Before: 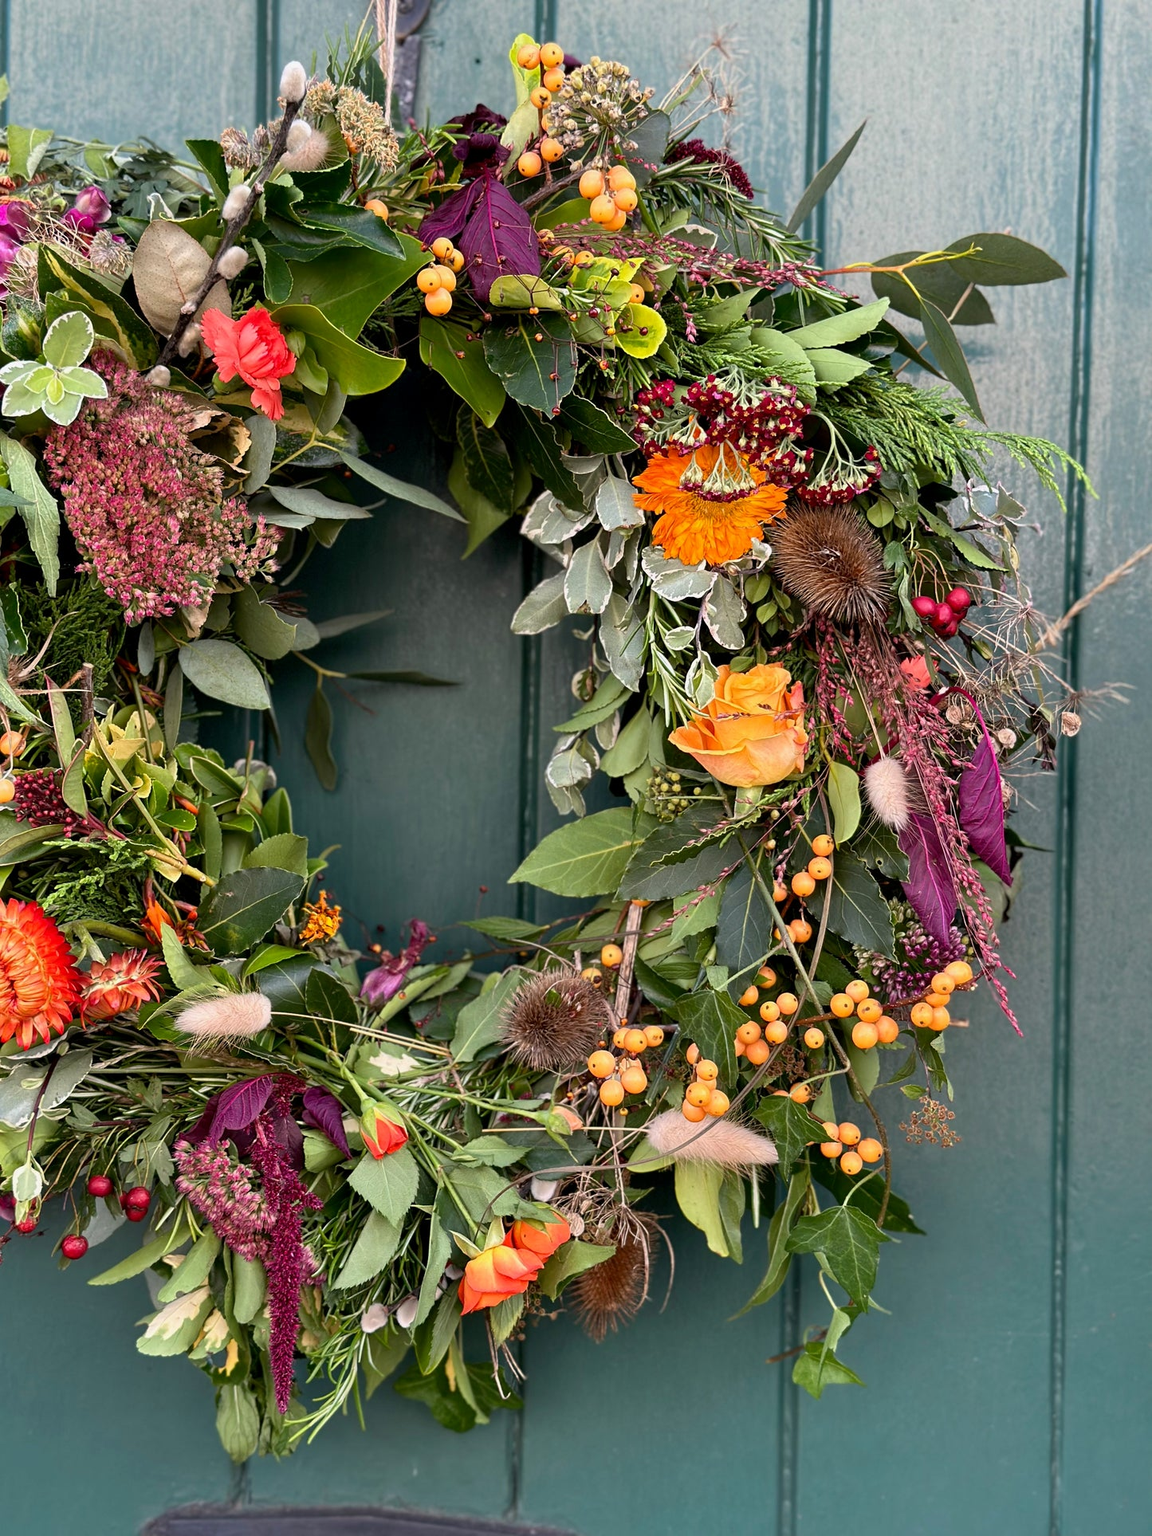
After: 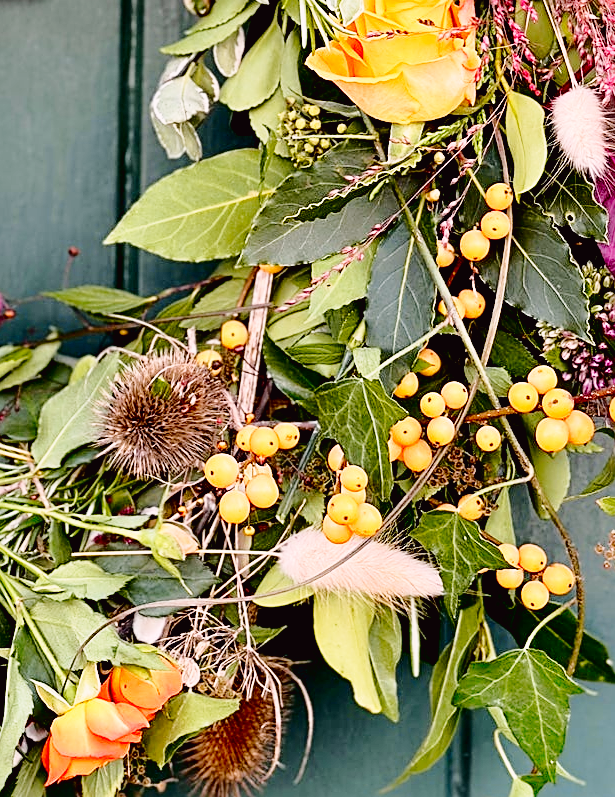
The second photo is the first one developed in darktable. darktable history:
crop: left 36.931%, top 44.858%, right 20.494%, bottom 13.77%
tone curve: curves: ch0 [(0.003, 0.015) (0.104, 0.07) (0.236, 0.218) (0.401, 0.443) (0.495, 0.55) (0.65, 0.68) (0.832, 0.858) (1, 0.977)]; ch1 [(0, 0) (0.161, 0.092) (0.35, 0.33) (0.379, 0.401) (0.45, 0.466) (0.489, 0.499) (0.55, 0.56) (0.621, 0.615) (0.718, 0.734) (1, 1)]; ch2 [(0, 0) (0.369, 0.427) (0.44, 0.434) (0.502, 0.501) (0.557, 0.55) (0.586, 0.59) (1, 1)], color space Lab, independent channels, preserve colors none
sharpen: on, module defaults
base curve: curves: ch0 [(0, 0) (0.008, 0.007) (0.022, 0.029) (0.048, 0.089) (0.092, 0.197) (0.191, 0.399) (0.275, 0.534) (0.357, 0.65) (0.477, 0.78) (0.542, 0.833) (0.799, 0.973) (1, 1)], preserve colors none
exposure: black level correction 0.009, compensate highlight preservation false
